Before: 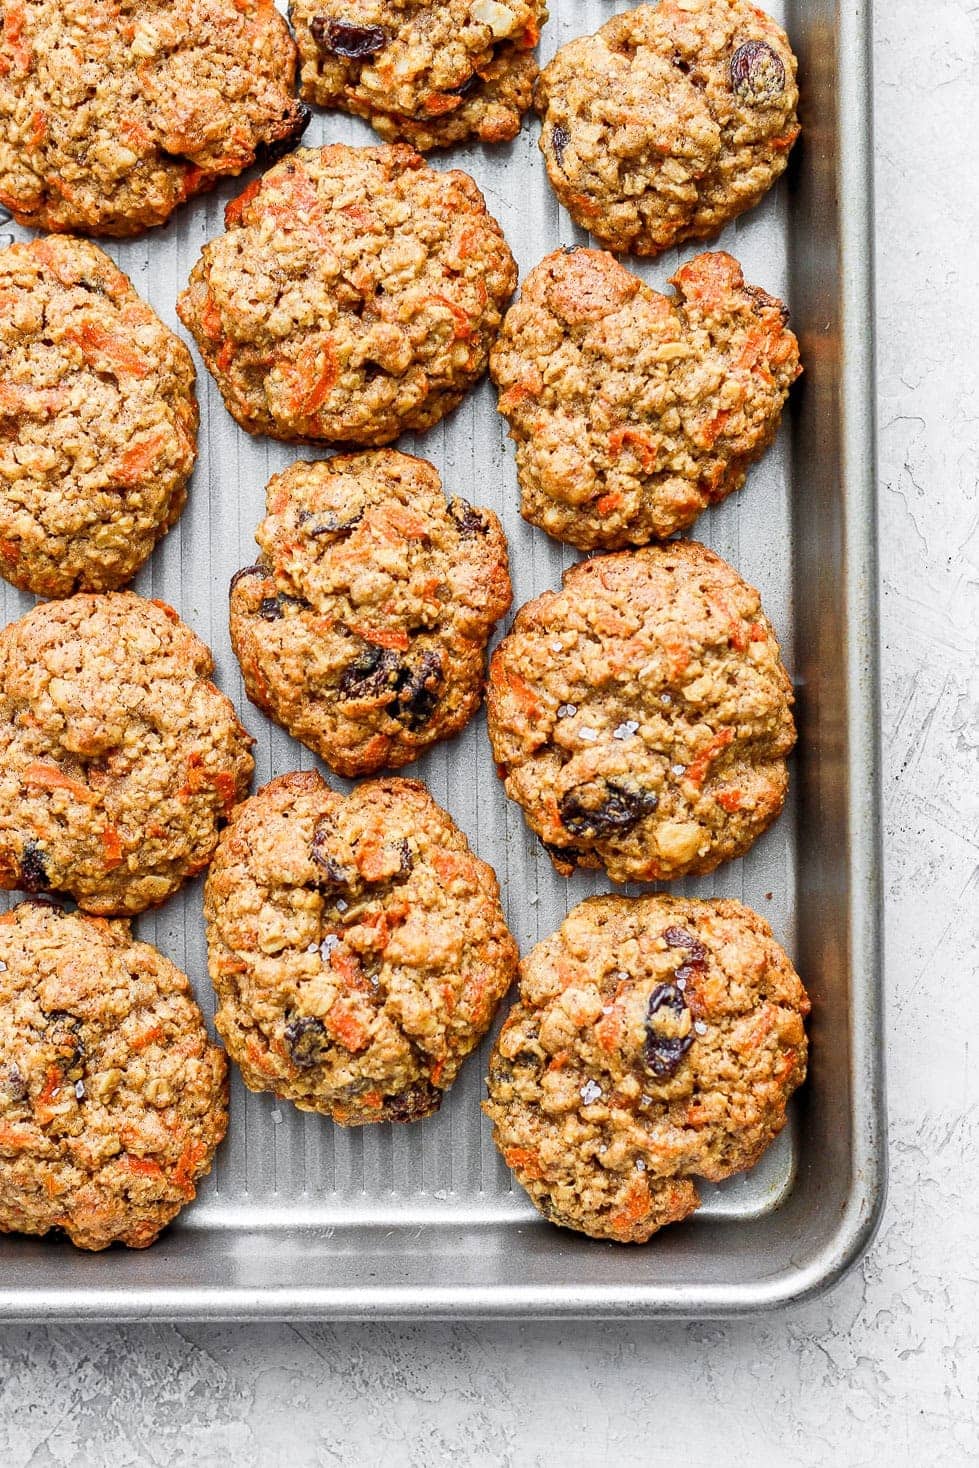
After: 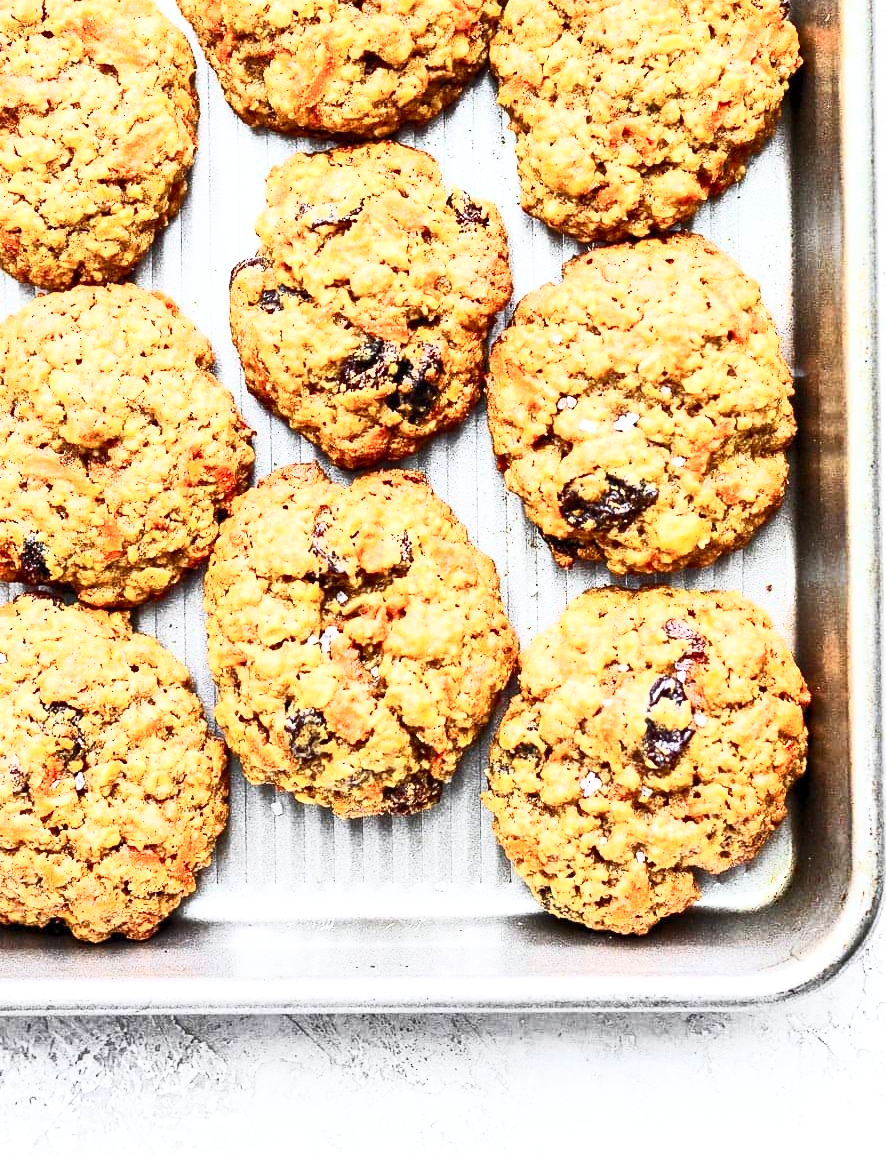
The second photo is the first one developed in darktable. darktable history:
exposure: black level correction 0.001, exposure 0.5 EV, compensate highlight preservation false
crop: top 21%, right 9.425%, bottom 0.266%
color correction: highlights a* -0.206, highlights b* -0.102
contrast brightness saturation: contrast 0.607, brightness 0.349, saturation 0.14
